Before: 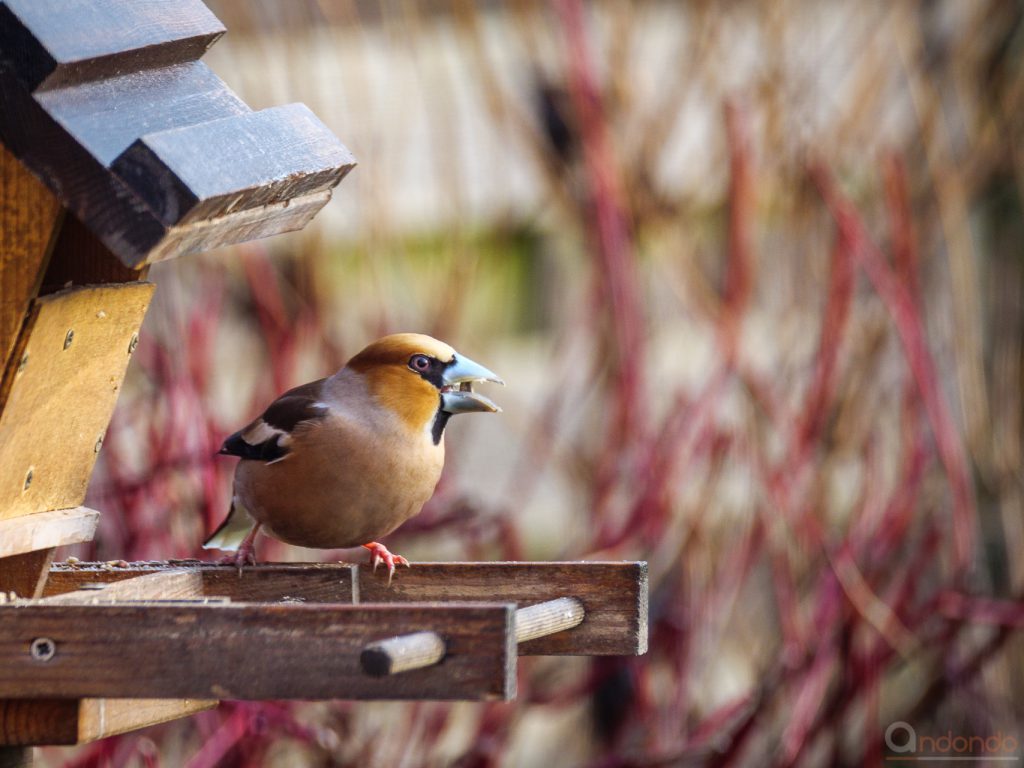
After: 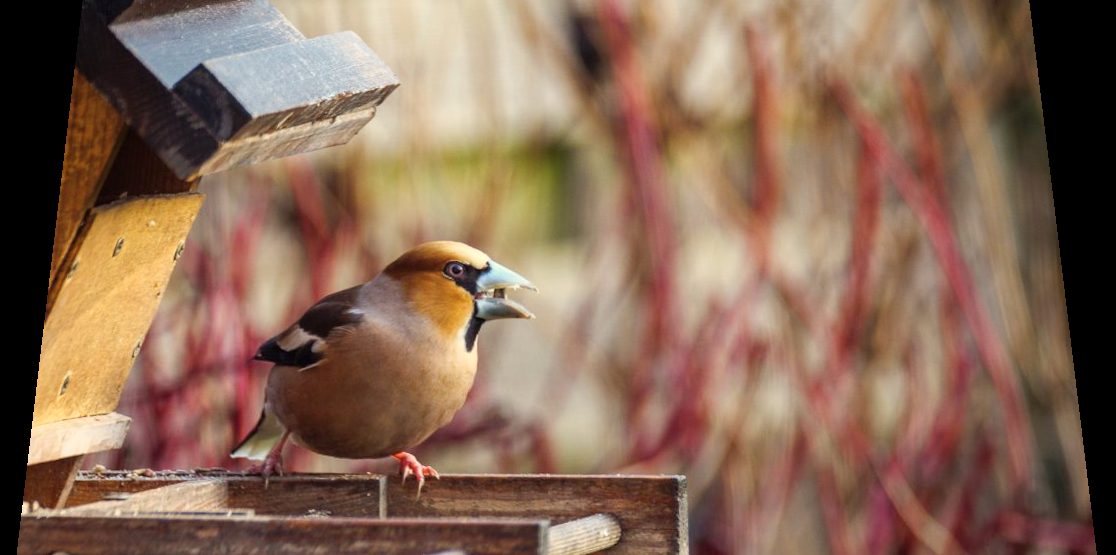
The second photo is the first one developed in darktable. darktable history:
crop and rotate: top 8.293%, bottom 20.996%
white balance: red 1.029, blue 0.92
rotate and perspective: rotation 0.128°, lens shift (vertical) -0.181, lens shift (horizontal) -0.044, shear 0.001, automatic cropping off
